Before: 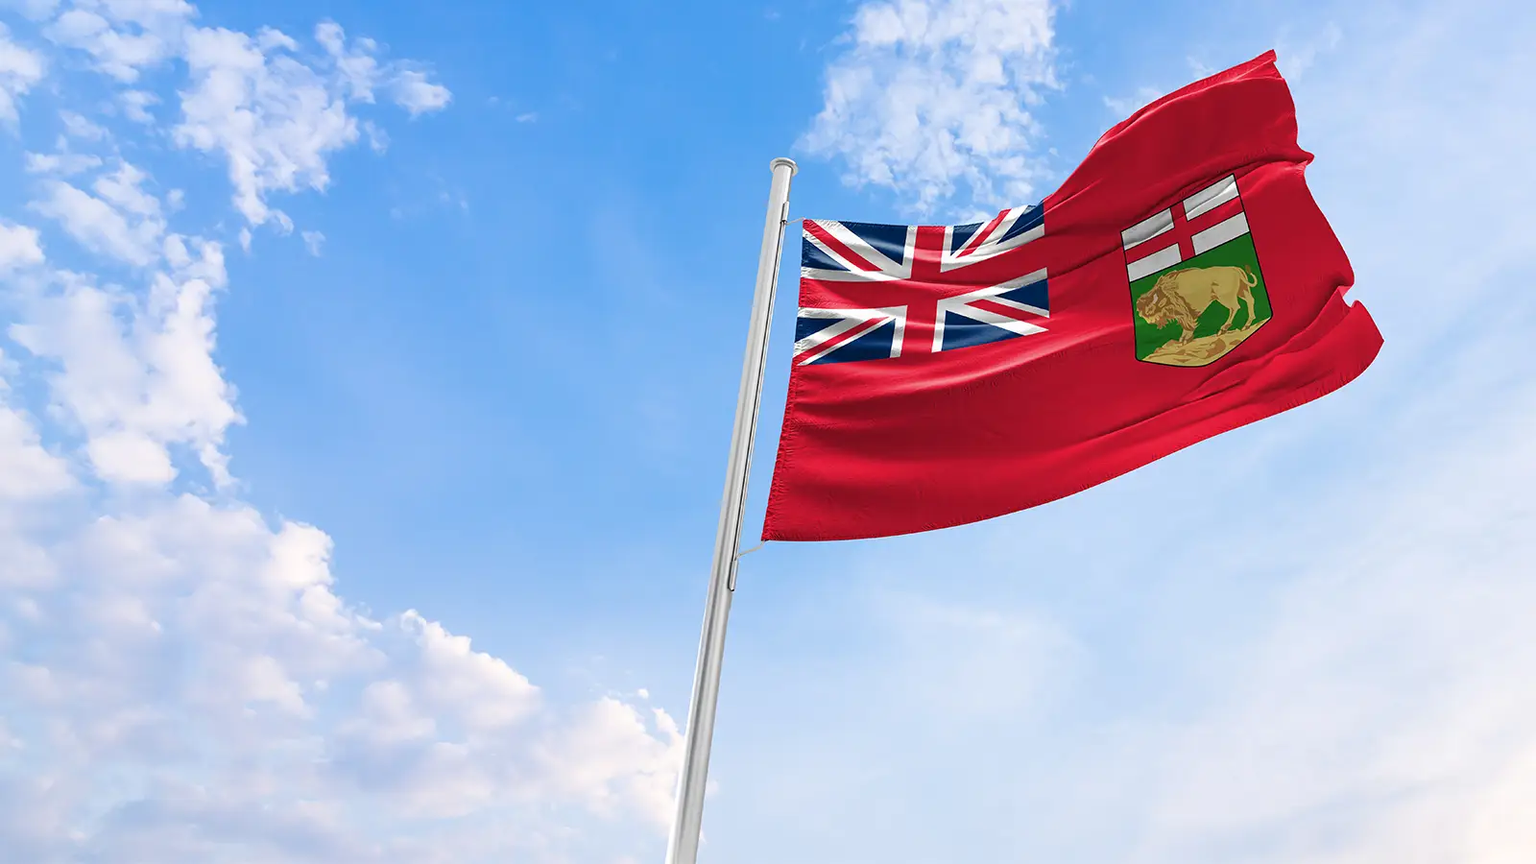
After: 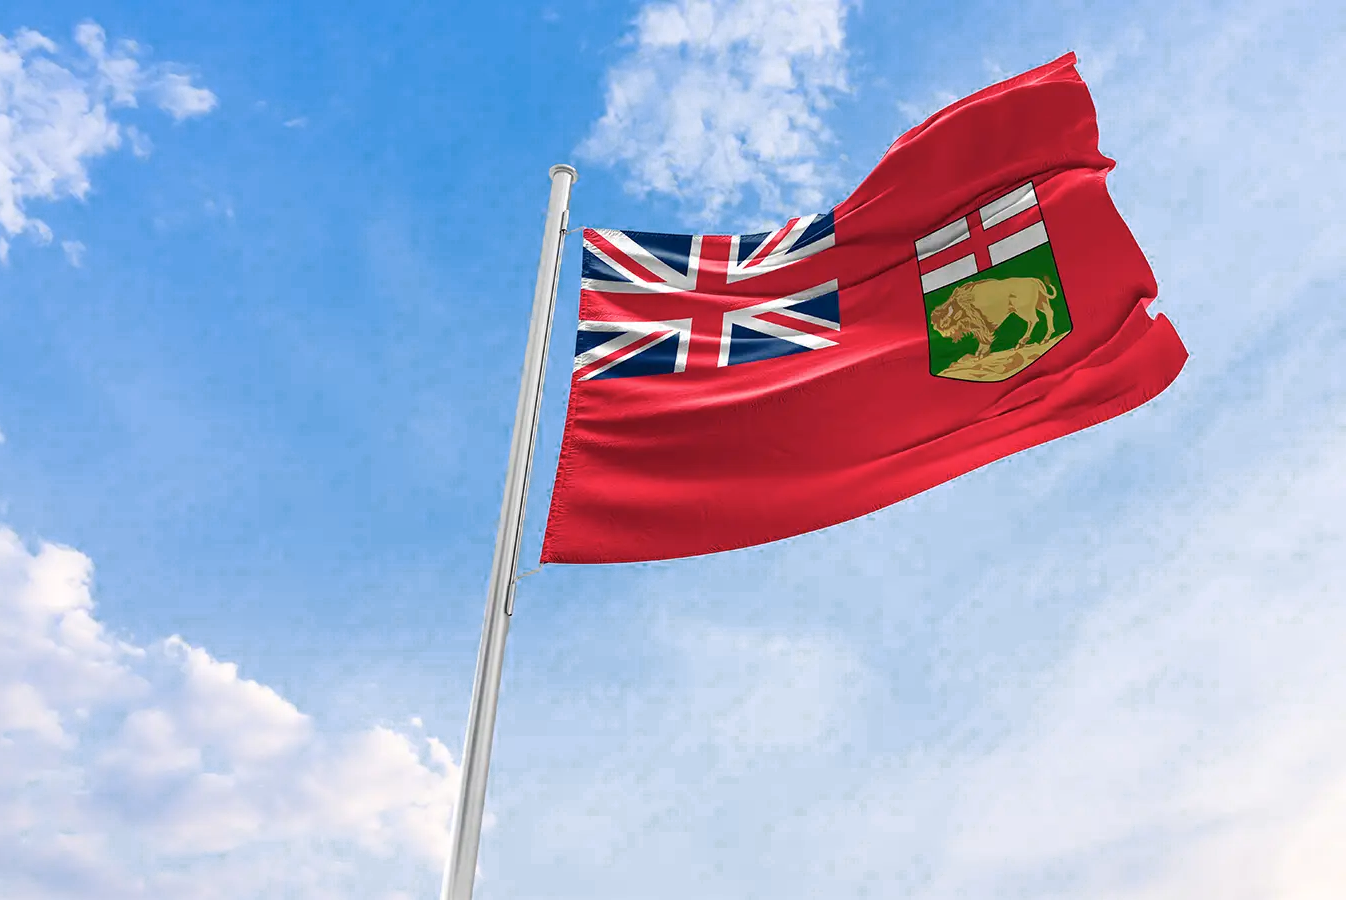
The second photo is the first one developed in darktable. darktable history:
color zones: curves: ch0 [(0.25, 0.5) (0.636, 0.25) (0.75, 0.5)]
crop: left 15.827%
